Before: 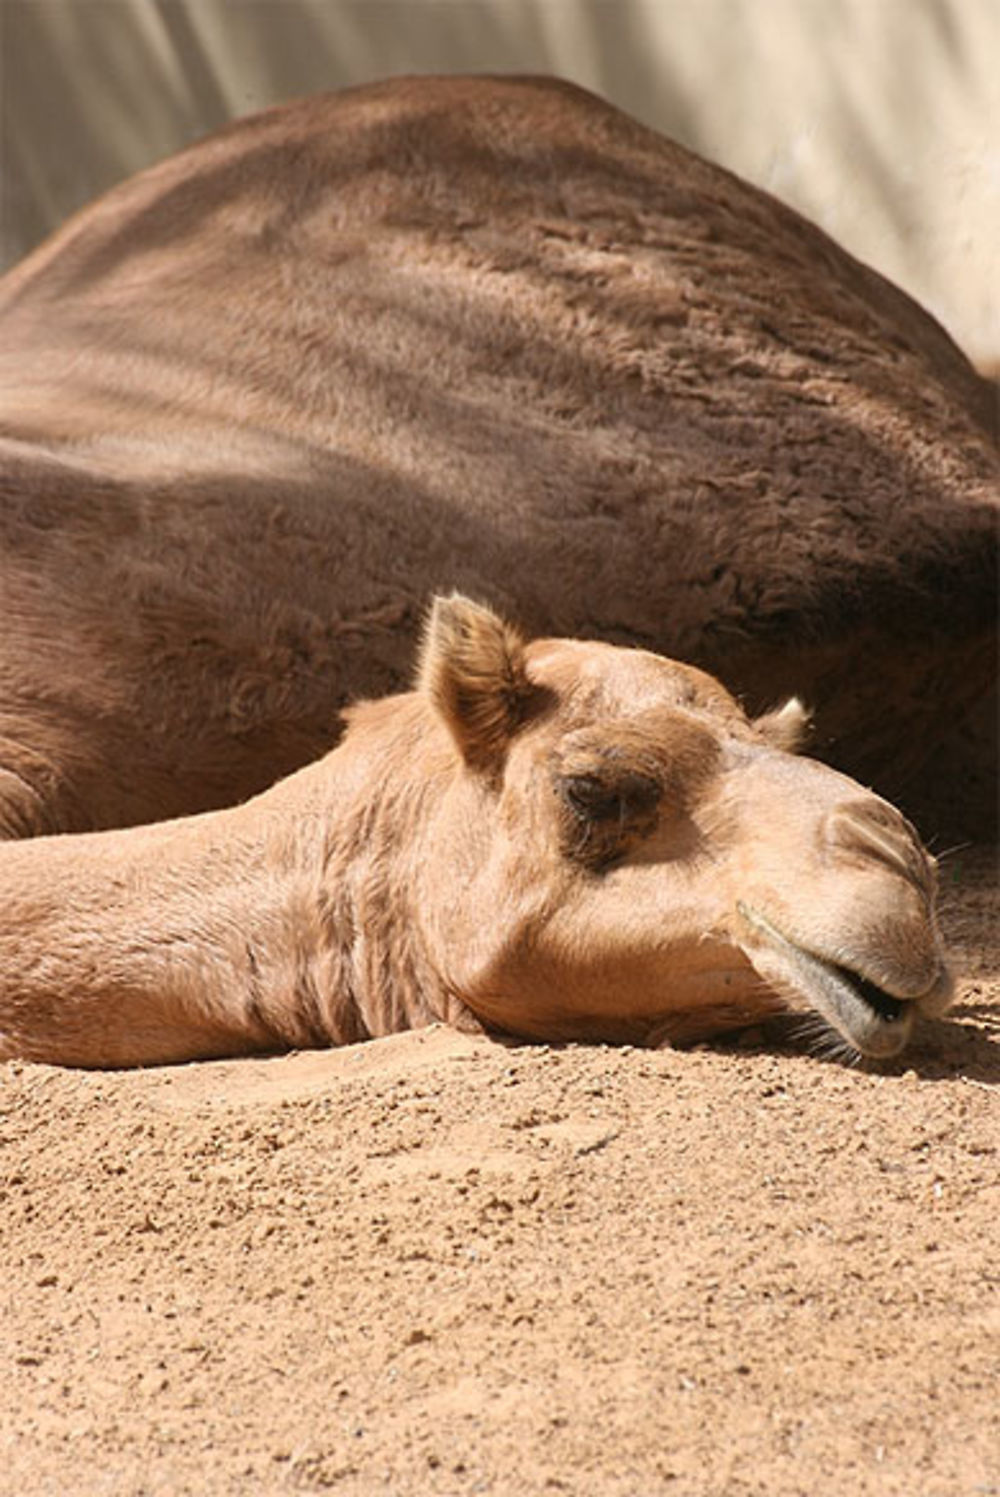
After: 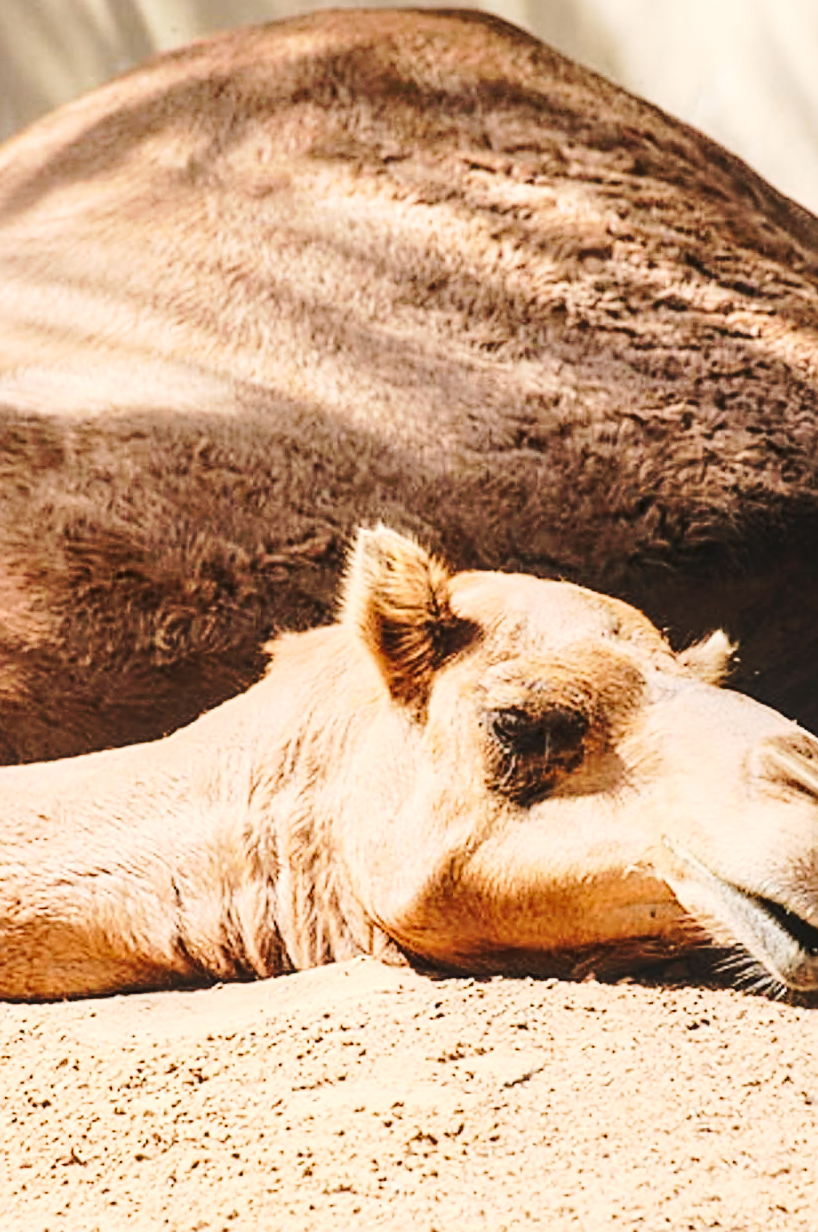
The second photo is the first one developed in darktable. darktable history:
exposure: black level correction 0.002, exposure -0.103 EV, compensate highlight preservation false
tone curve: curves: ch0 [(0, 0) (0.003, 0.046) (0.011, 0.052) (0.025, 0.059) (0.044, 0.069) (0.069, 0.084) (0.1, 0.107) (0.136, 0.133) (0.177, 0.171) (0.224, 0.216) (0.277, 0.293) (0.335, 0.371) (0.399, 0.481) (0.468, 0.577) (0.543, 0.662) (0.623, 0.749) (0.709, 0.831) (0.801, 0.891) (0.898, 0.942) (1, 1)], preserve colors none
base curve: curves: ch0 [(0, 0) (0.028, 0.03) (0.121, 0.232) (0.46, 0.748) (0.859, 0.968) (1, 1)], exposure shift 0.01
local contrast: on, module defaults
crop and rotate: left 7.501%, top 4.477%, right 10.61%, bottom 13.207%
sharpen: on, module defaults
